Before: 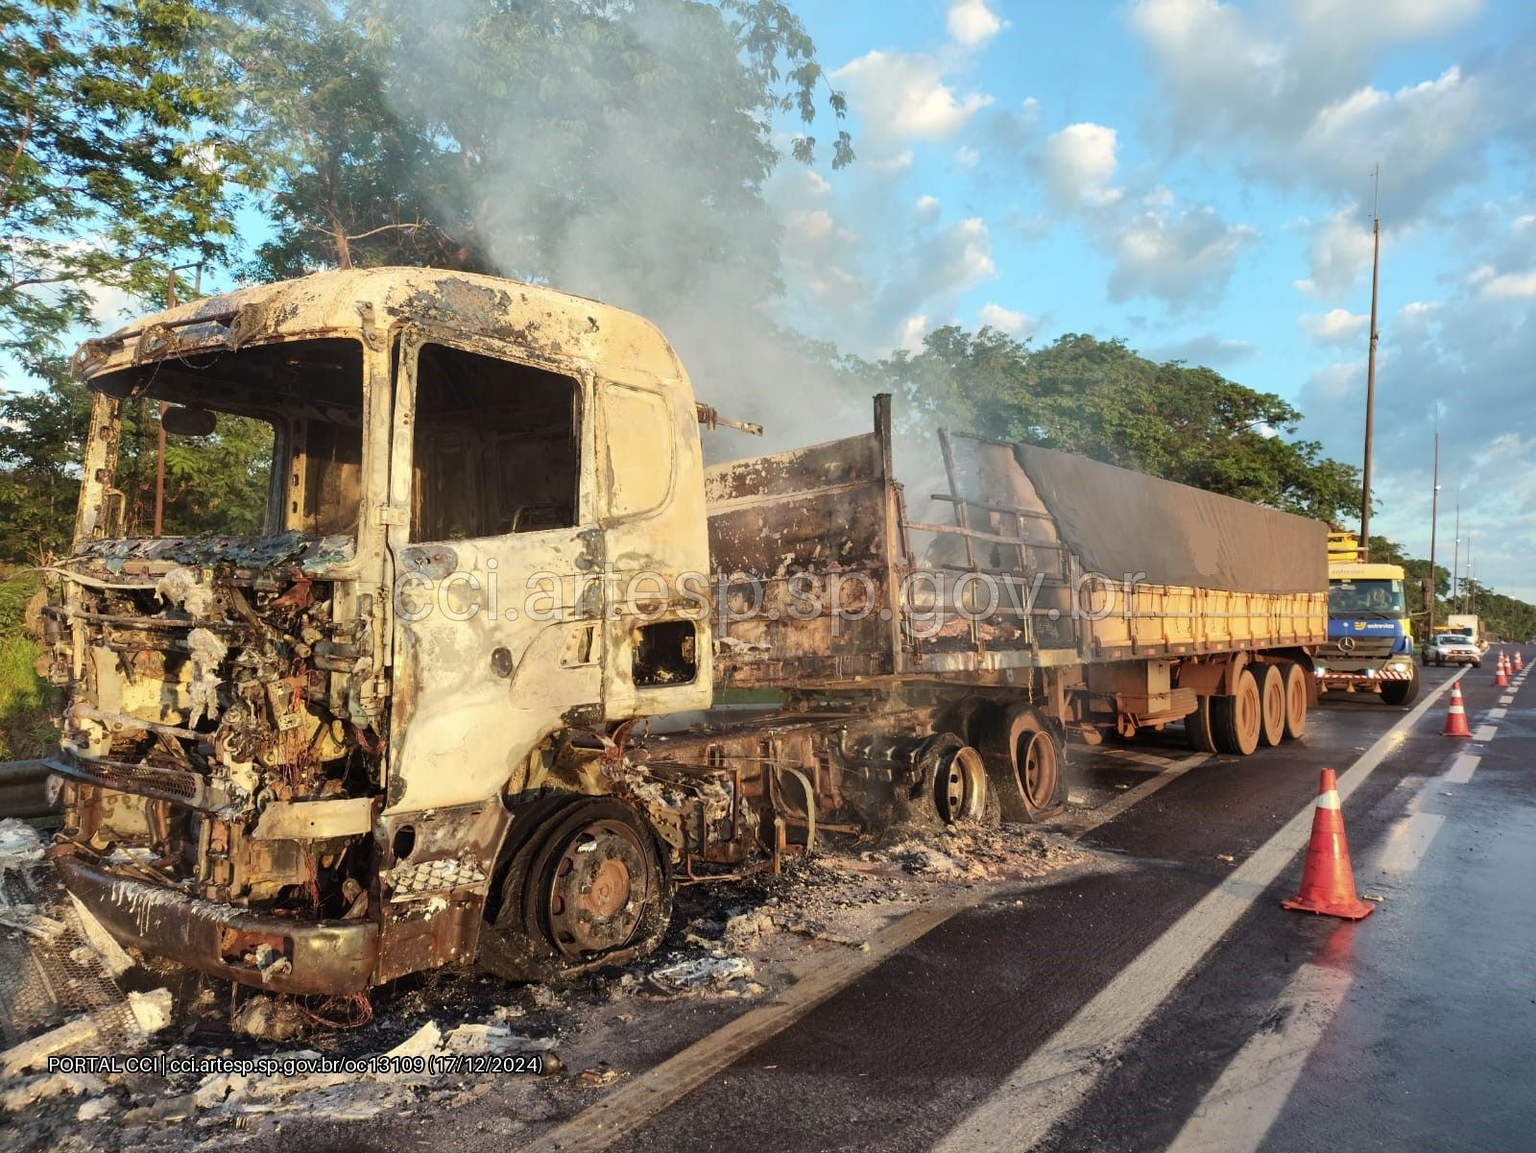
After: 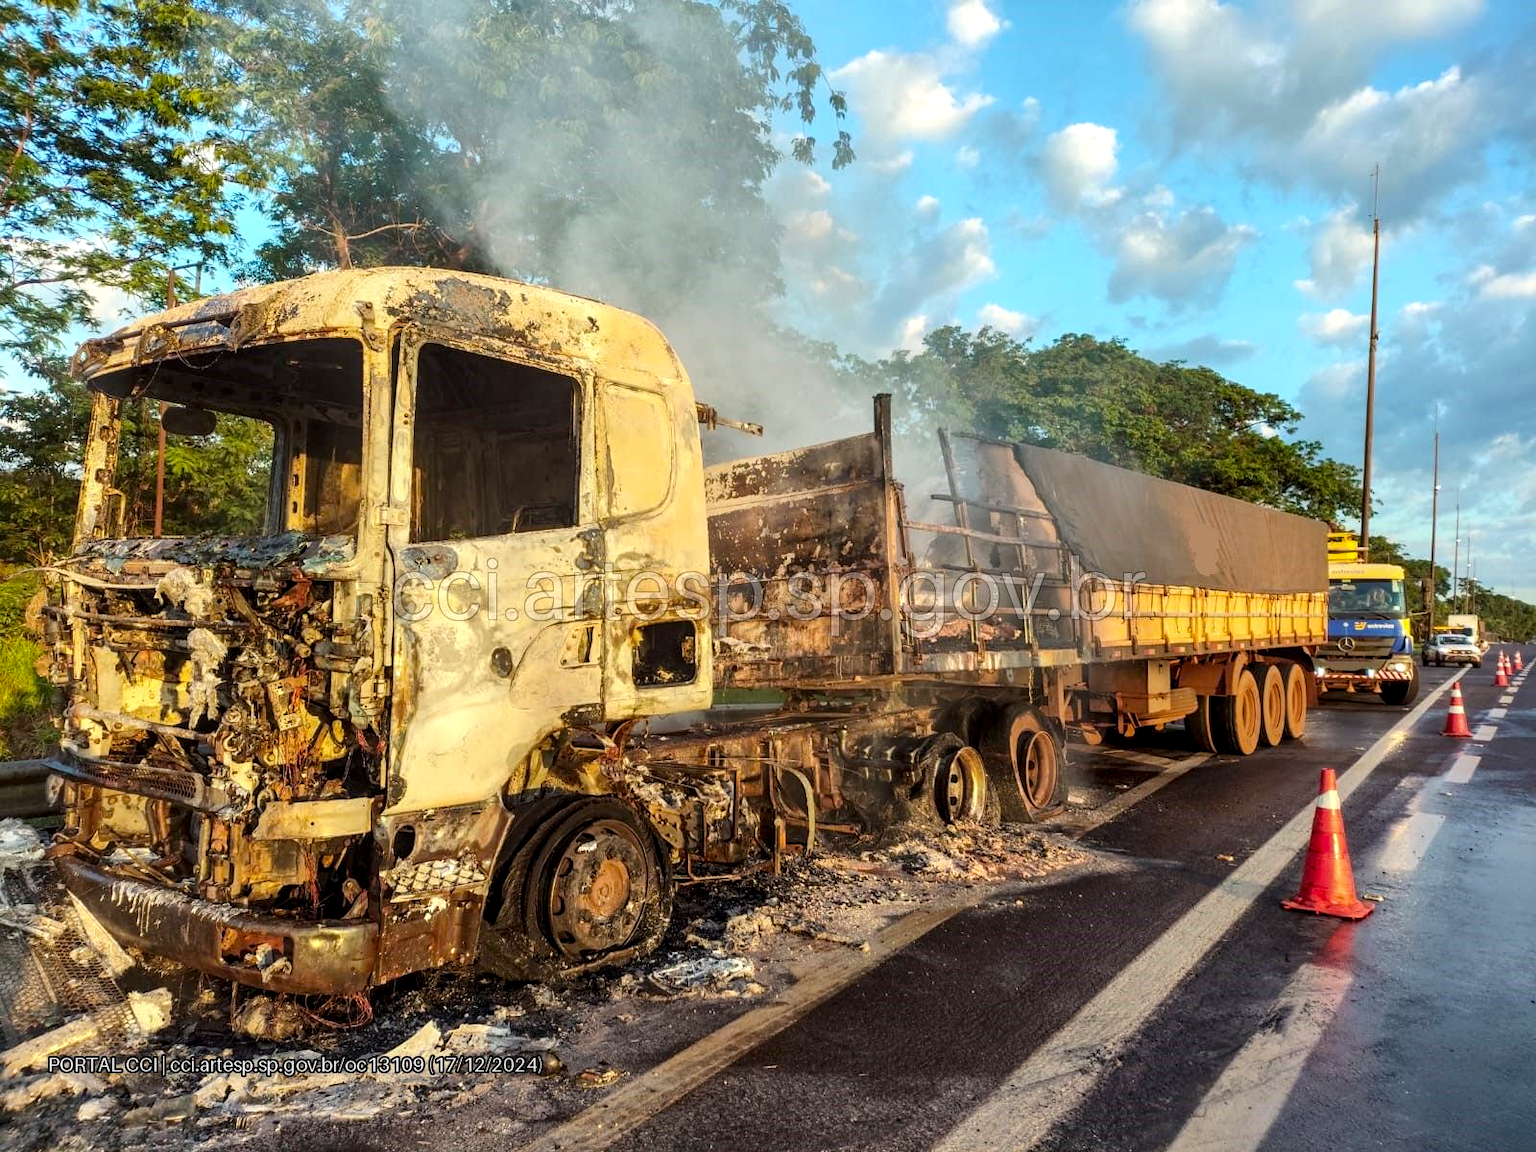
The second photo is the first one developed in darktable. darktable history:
local contrast: detail 140%
color balance rgb: perceptual saturation grading › global saturation 34.05%, global vibrance 5.56%
